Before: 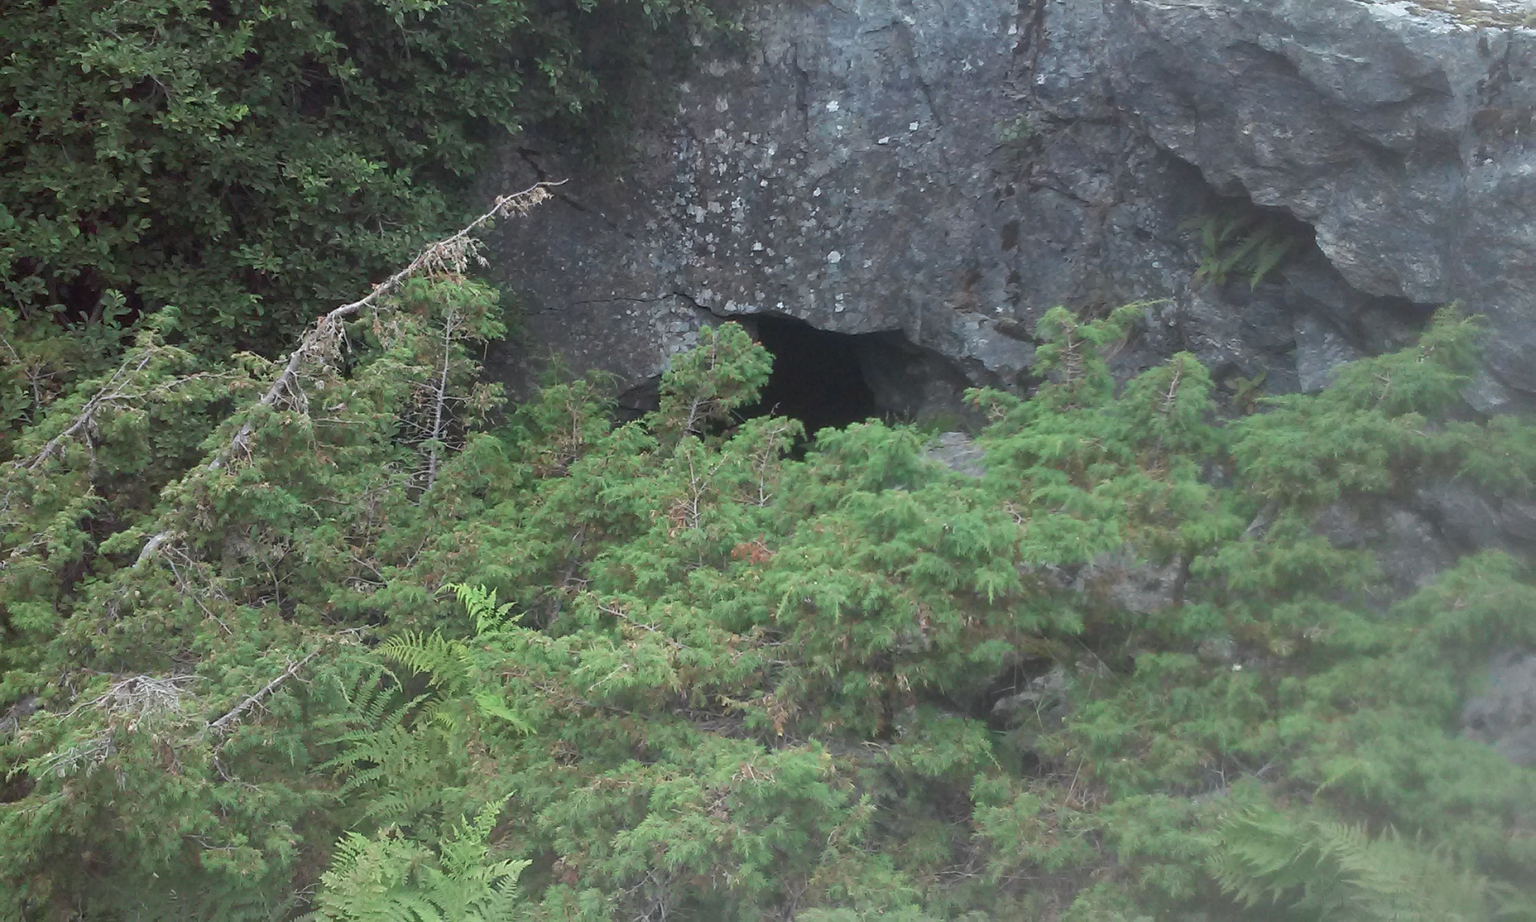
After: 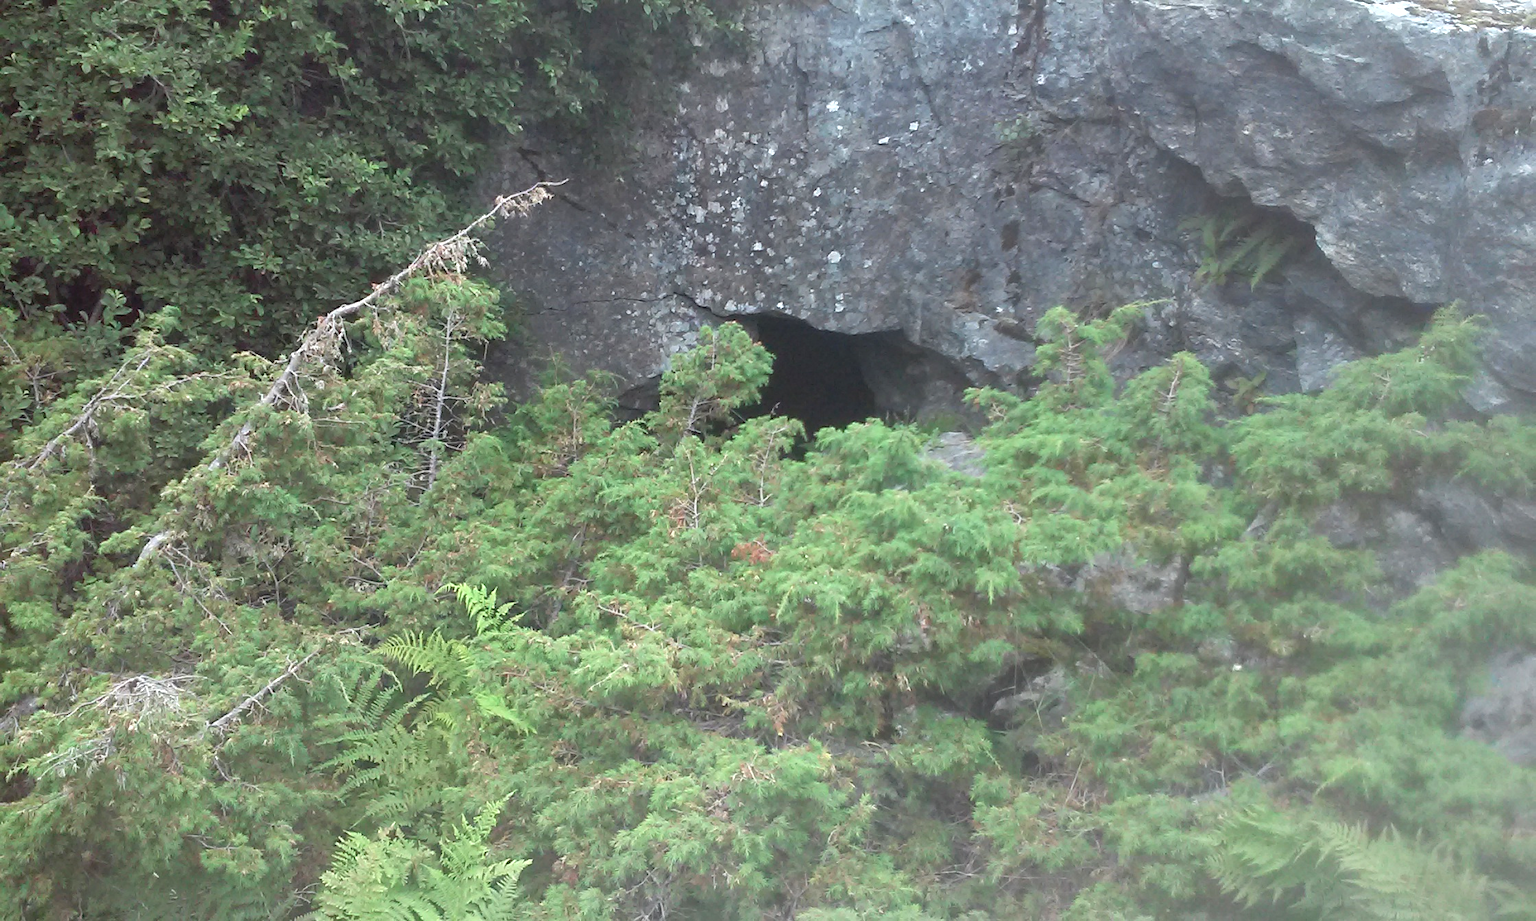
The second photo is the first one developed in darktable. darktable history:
exposure: black level correction 0, exposure 0.683 EV, compensate highlight preservation false
shadows and highlights: shadows 37.44, highlights -28.16, soften with gaussian
